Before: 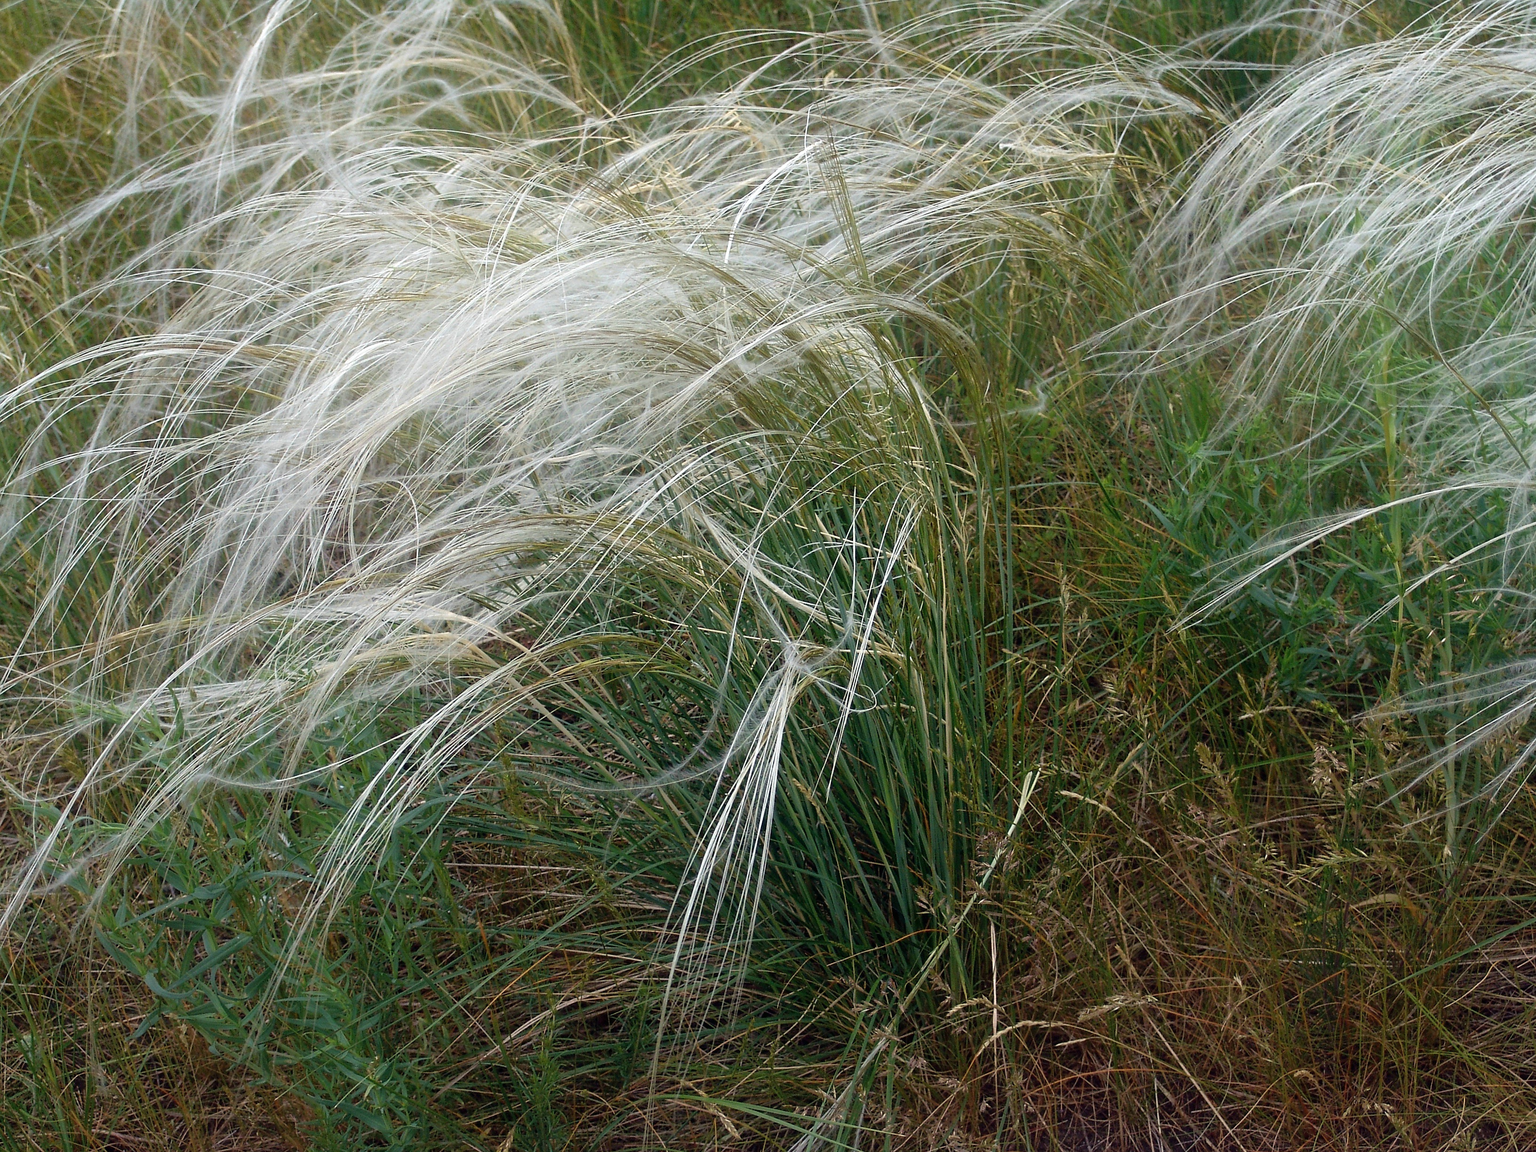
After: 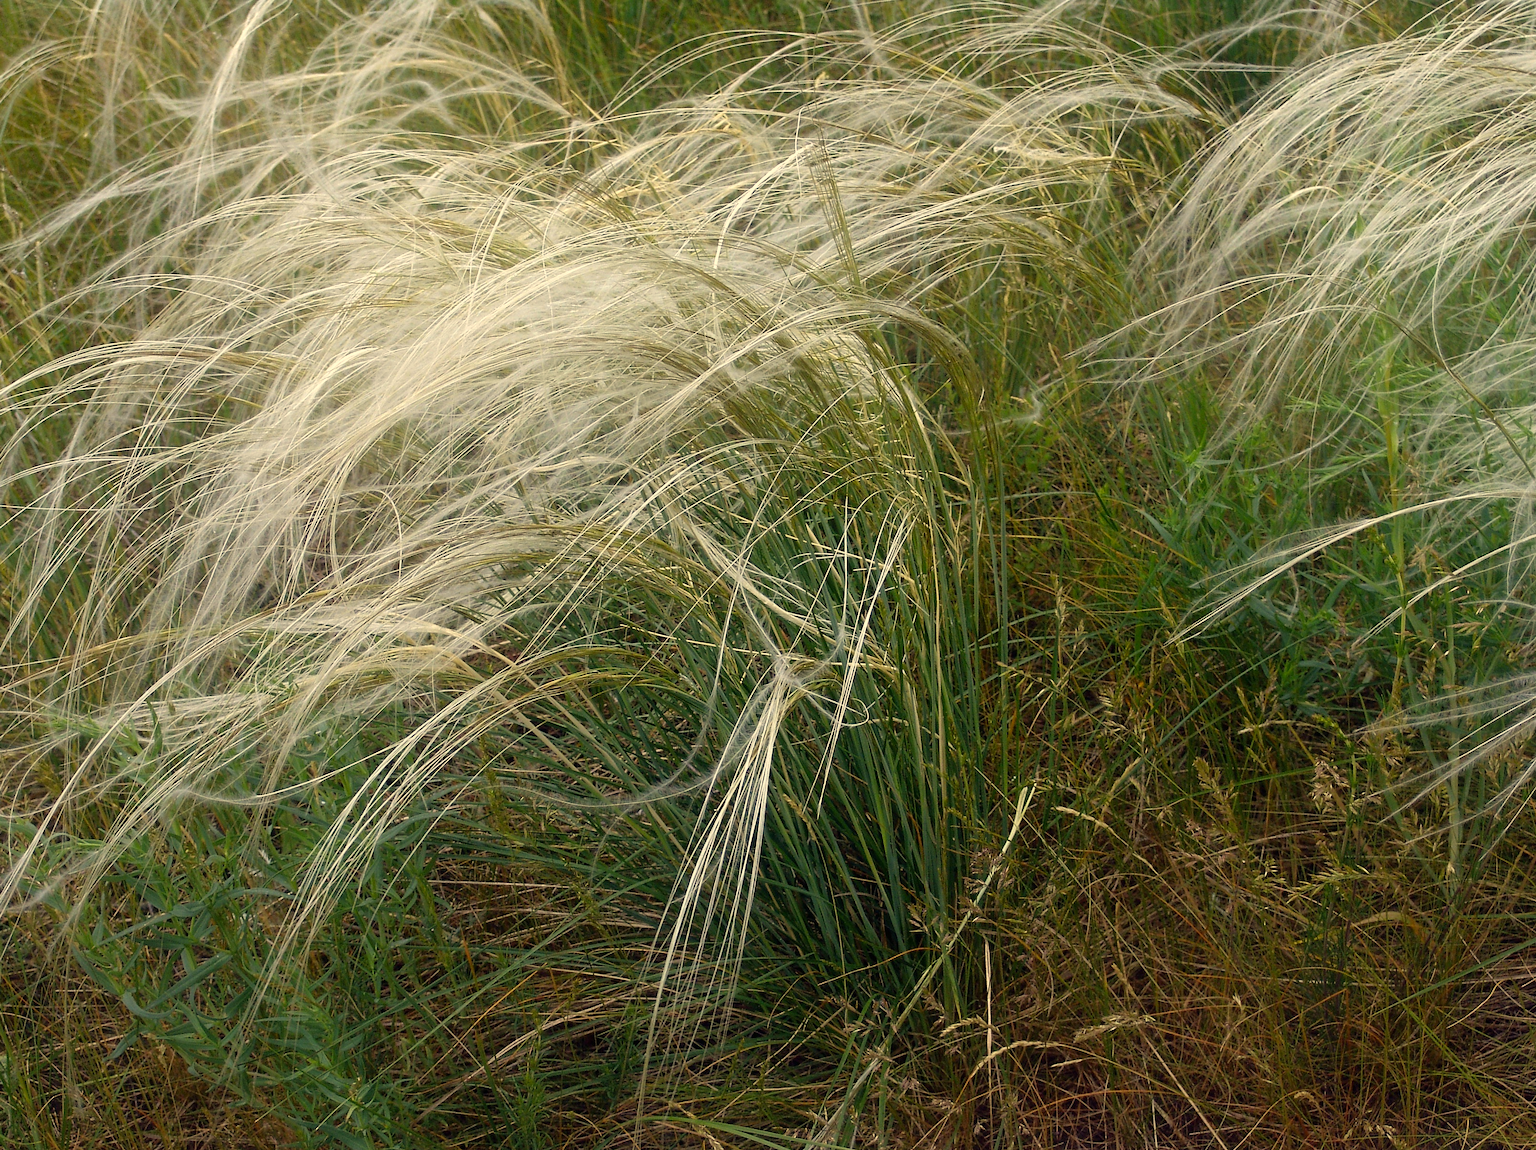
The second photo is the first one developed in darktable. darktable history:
crop: left 1.64%, right 0.288%, bottom 2.018%
color correction: highlights a* 2.66, highlights b* 22.6
